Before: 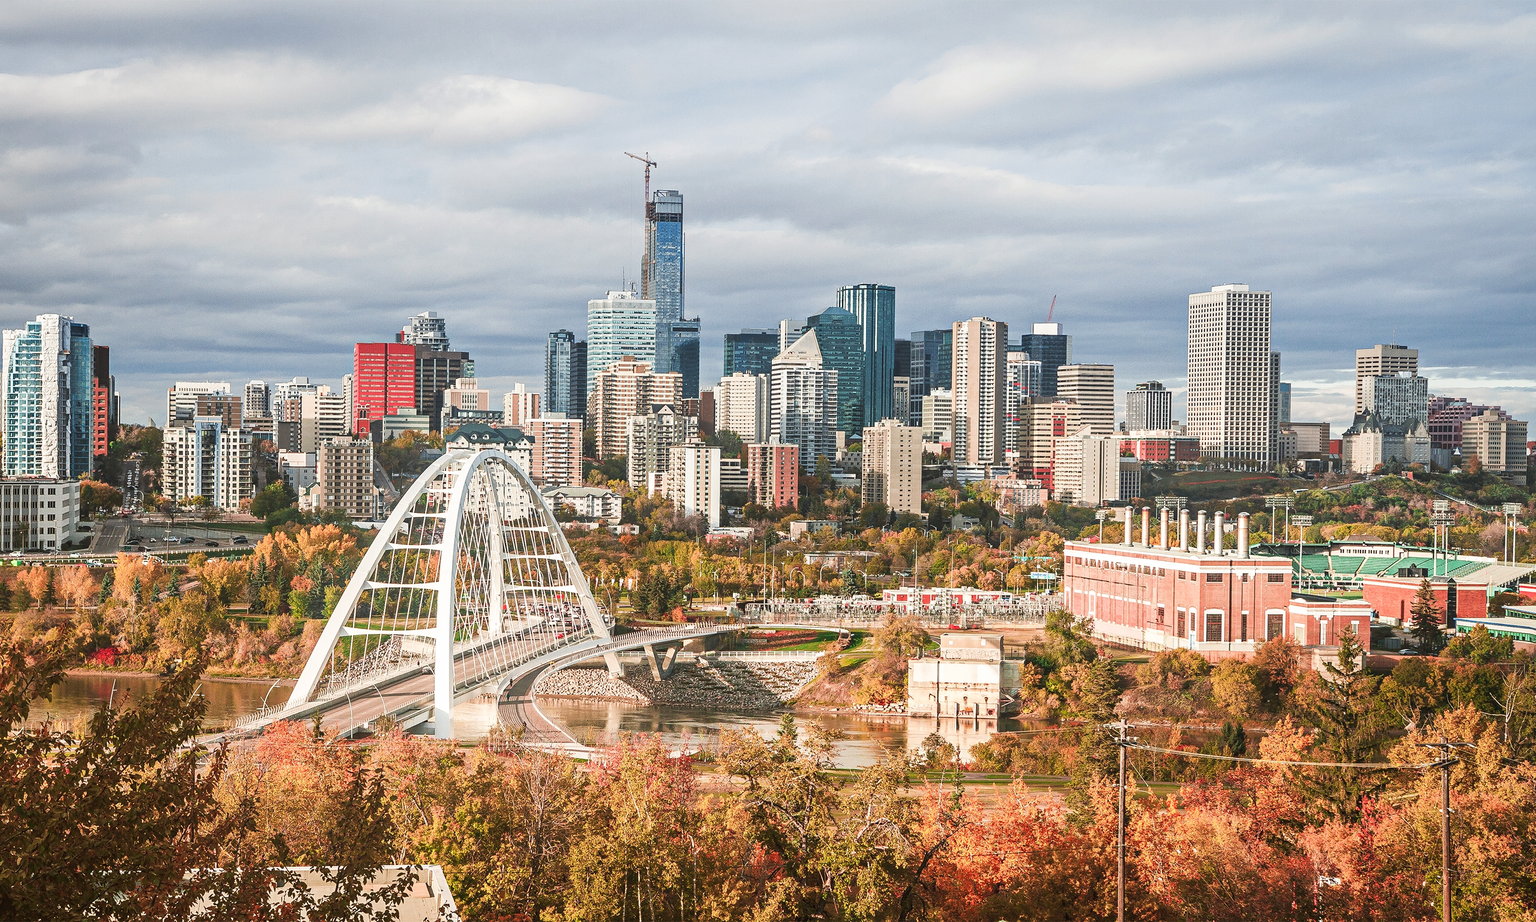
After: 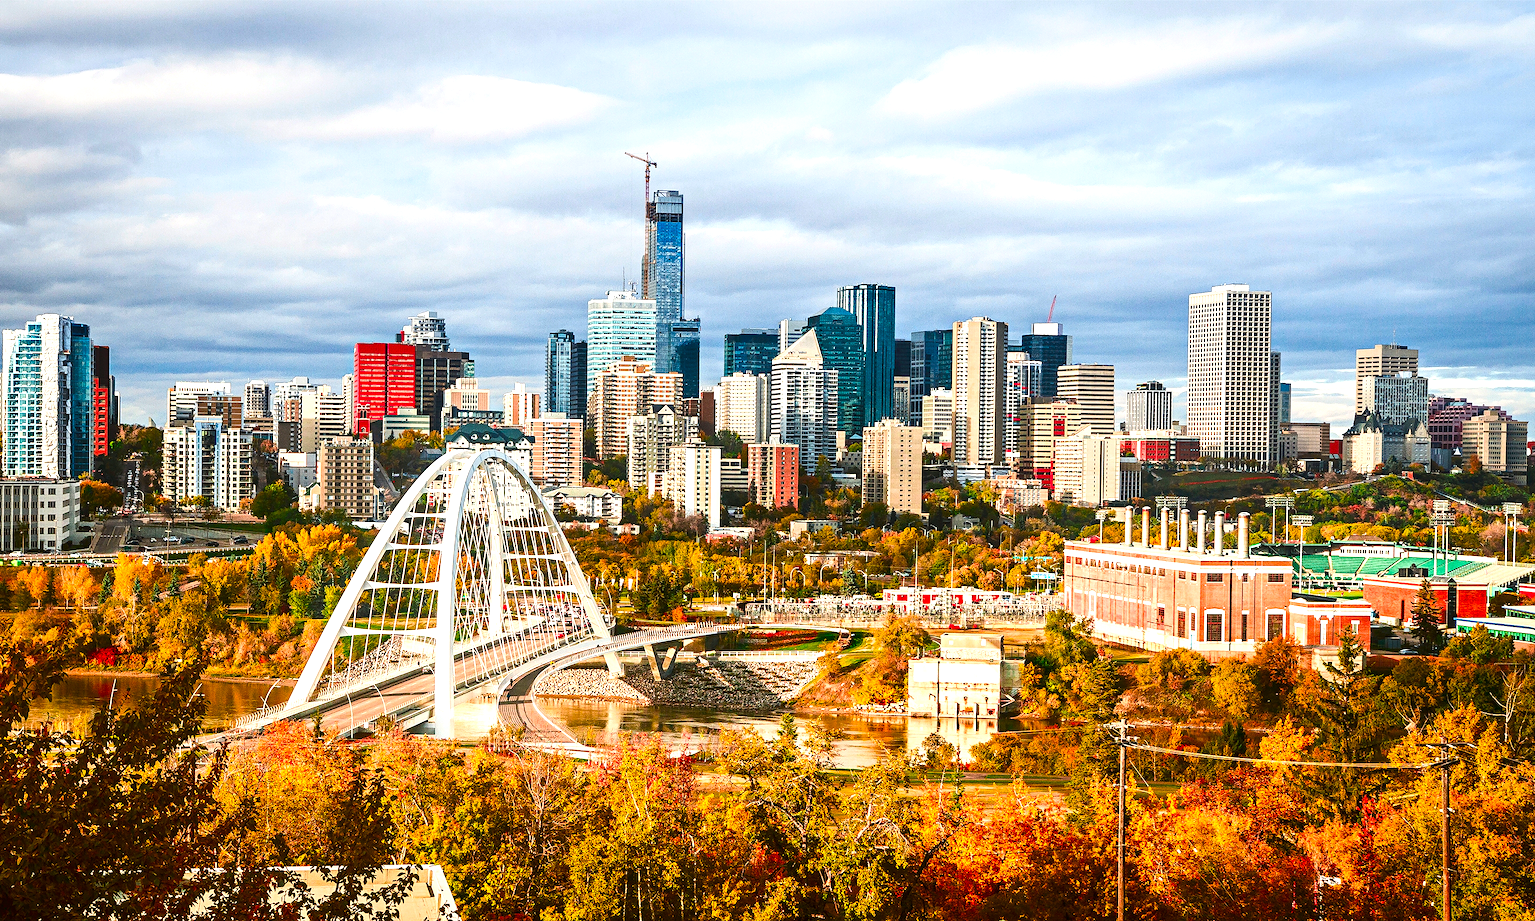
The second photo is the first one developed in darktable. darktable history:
color balance rgb: linear chroma grading › global chroma 9%, perceptual saturation grading › global saturation 36%, perceptual saturation grading › shadows 35%, perceptual brilliance grading › global brilliance 15%, perceptual brilliance grading › shadows -35%, global vibrance 15%
contrast brightness saturation: contrast 0.13, brightness -0.05, saturation 0.16
